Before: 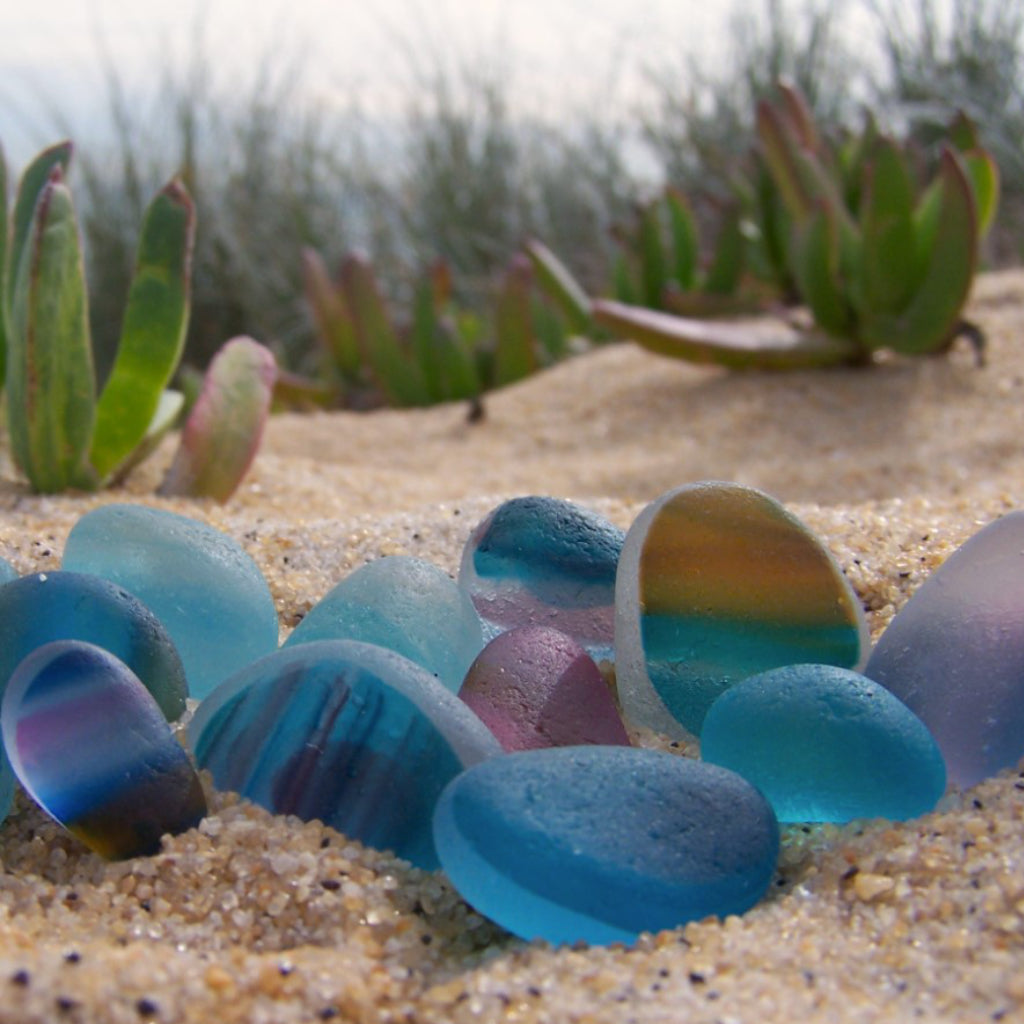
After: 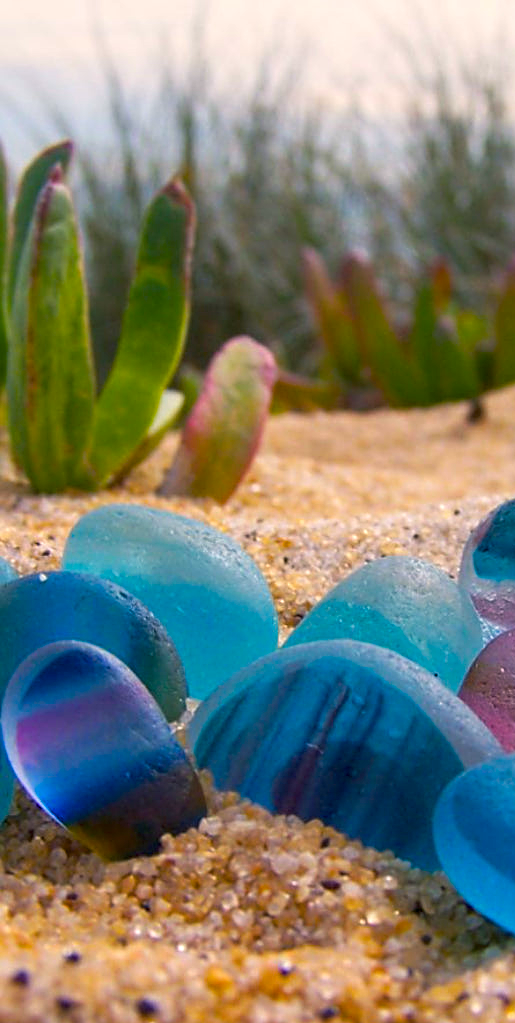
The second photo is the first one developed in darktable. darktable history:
tone curve: curves: ch0 [(0, 0.024) (0.119, 0.146) (0.474, 0.485) (0.718, 0.739) (0.817, 0.839) (1, 0.998)]; ch1 [(0, 0) (0.377, 0.416) (0.439, 0.451) (0.477, 0.477) (0.501, 0.503) (0.538, 0.544) (0.58, 0.602) (0.664, 0.676) (0.783, 0.804) (1, 1)]; ch2 [(0, 0) (0.38, 0.405) (0.463, 0.456) (0.498, 0.497) (0.524, 0.535) (0.578, 0.576) (0.648, 0.665) (1, 1)], preserve colors none
crop and rotate: left 0.017%, top 0%, right 49.632%
color balance rgb: highlights gain › chroma 1.583%, highlights gain › hue 56.03°, linear chroma grading › shadows 10.029%, linear chroma grading › highlights 9.995%, linear chroma grading › global chroma 15.131%, linear chroma grading › mid-tones 14.94%, perceptual saturation grading › global saturation 30.905%, global vibrance 14.773%
sharpen: on, module defaults
exposure: black level correction 0.001, compensate highlight preservation false
shadows and highlights: shadows 29.25, highlights -28.97, low approximation 0.01, soften with gaussian
local contrast: detail 130%
